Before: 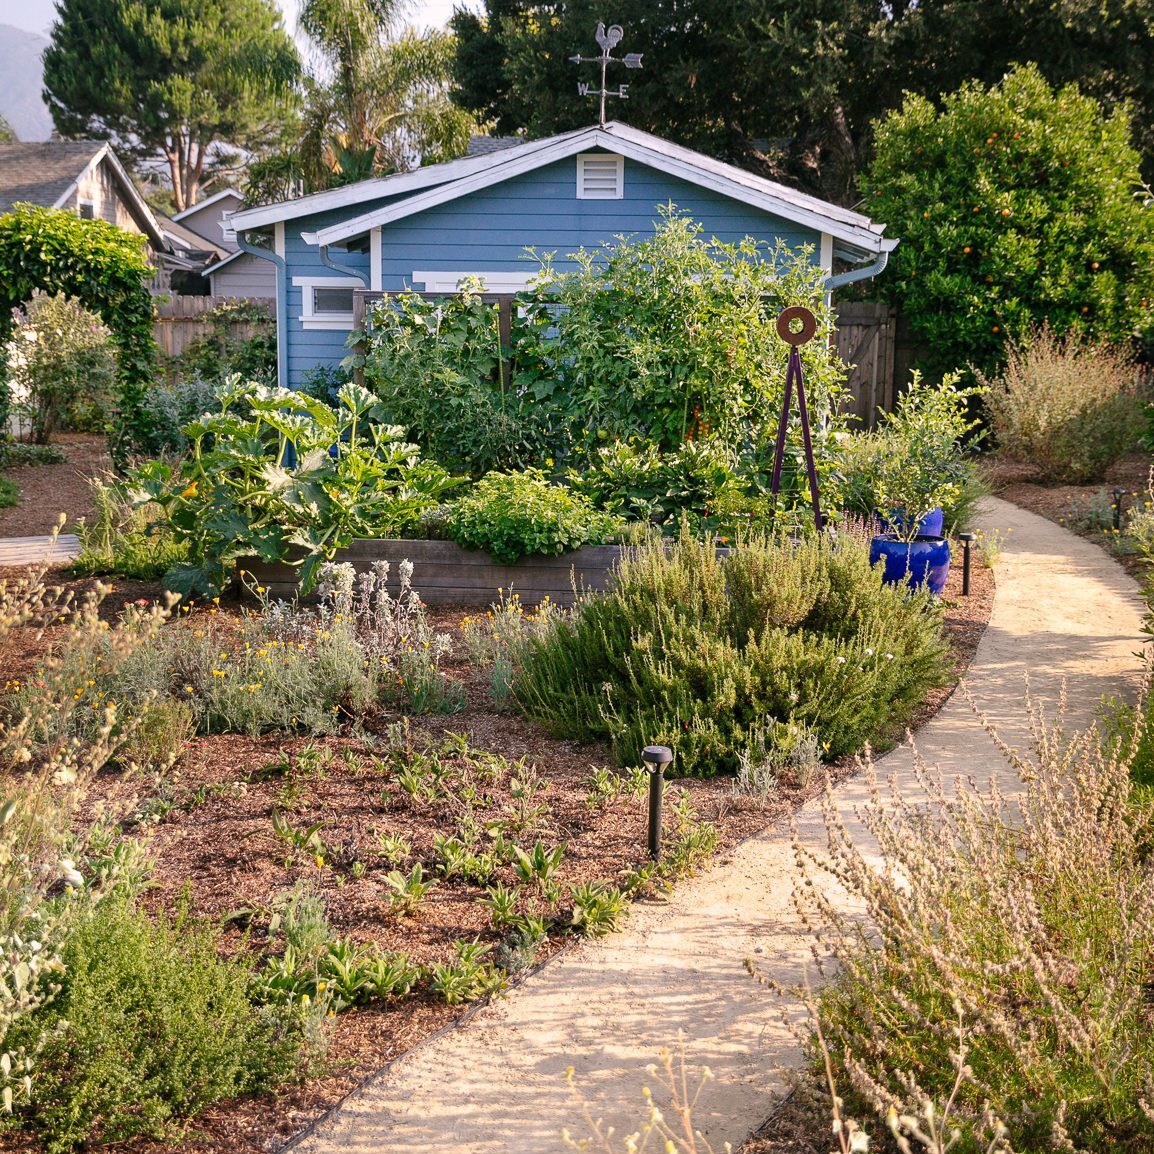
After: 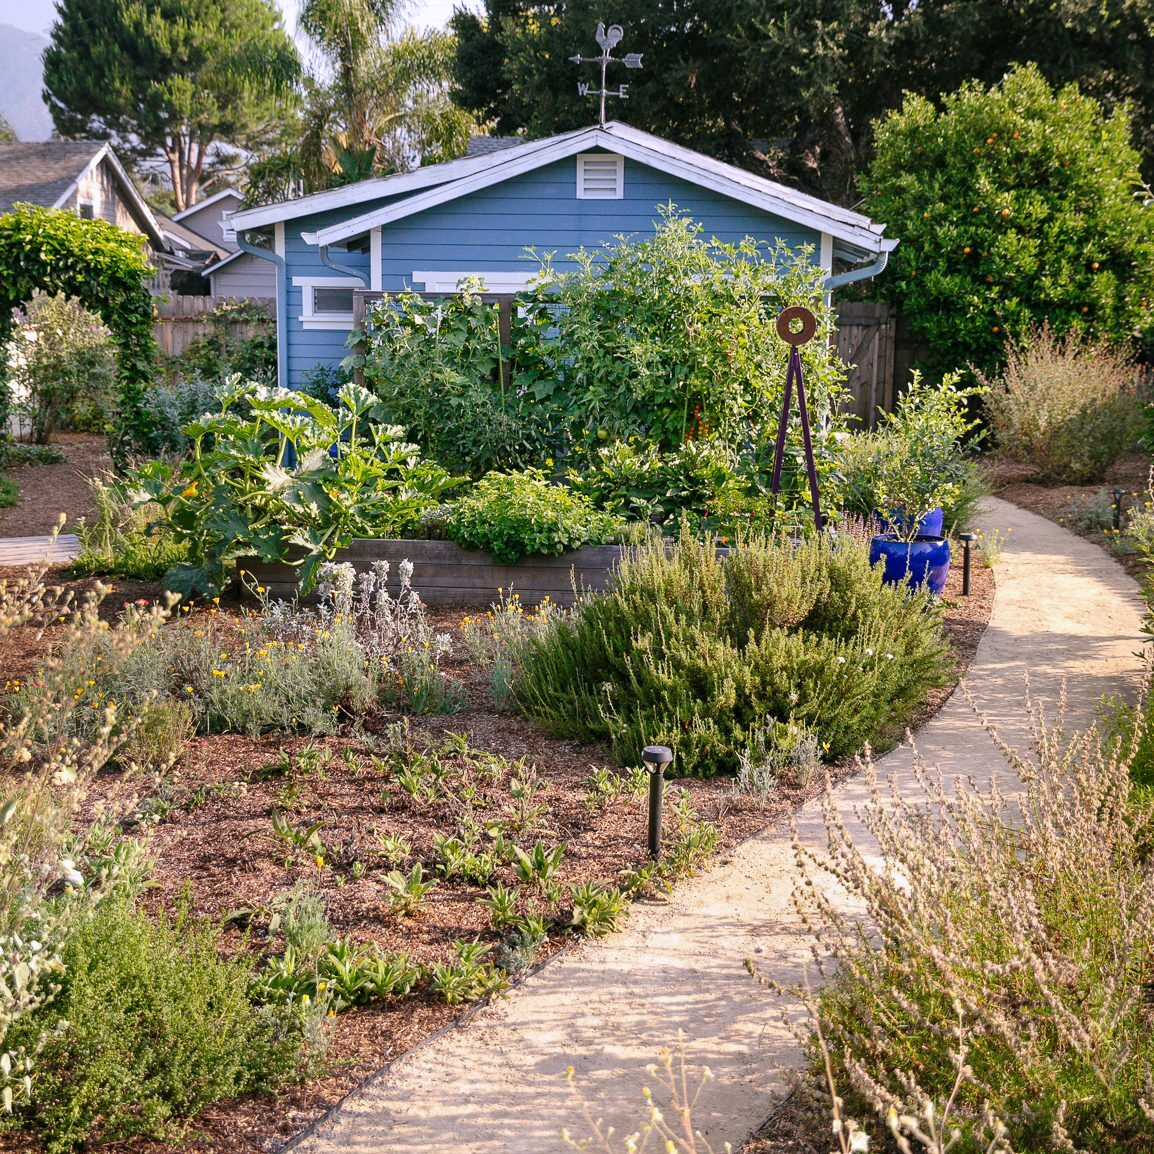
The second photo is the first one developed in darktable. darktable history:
white balance: red 0.984, blue 1.059
shadows and highlights: radius 125.46, shadows 30.51, highlights -30.51, low approximation 0.01, soften with gaussian
